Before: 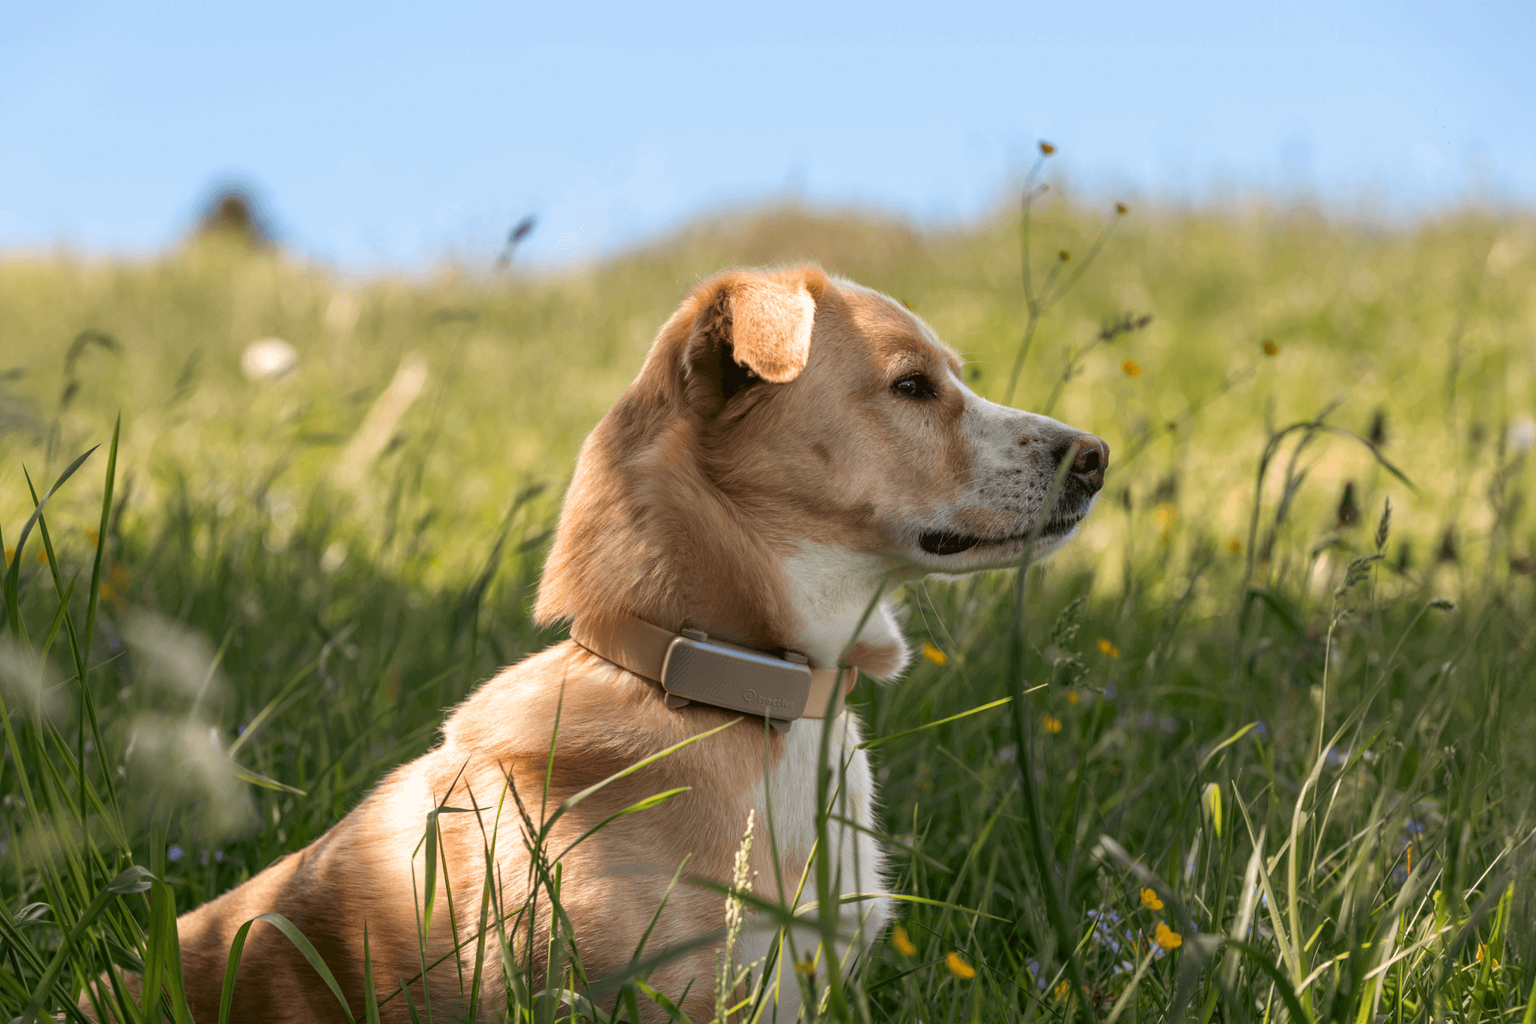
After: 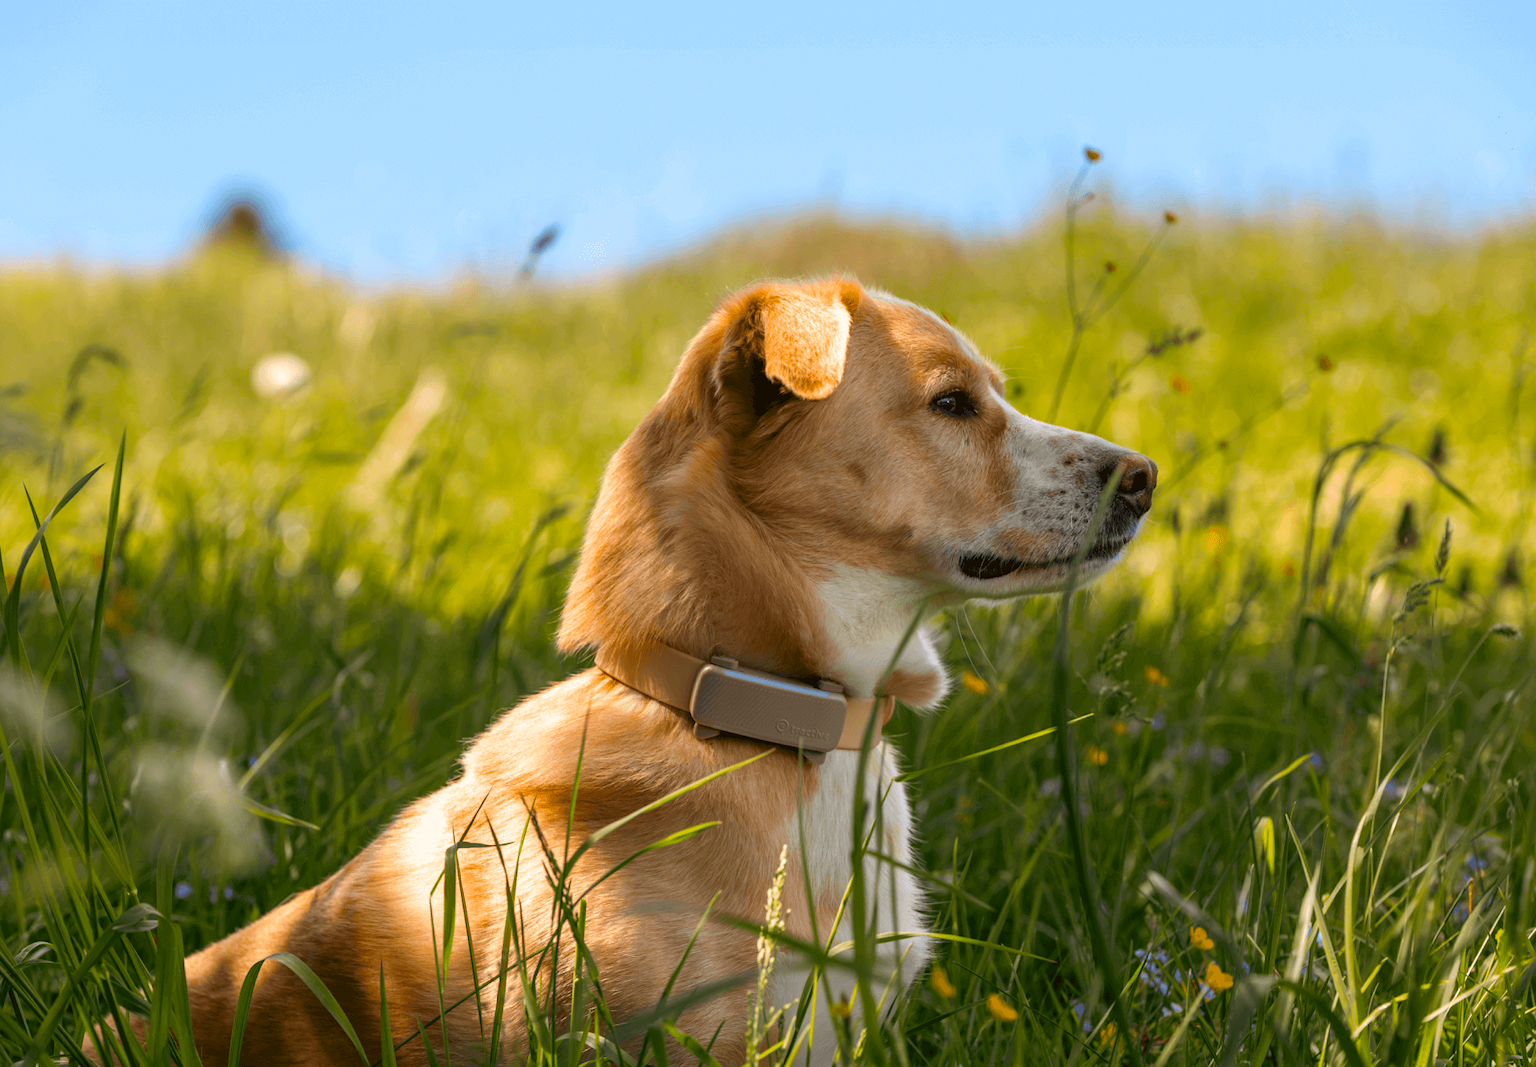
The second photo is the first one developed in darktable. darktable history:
crop: right 4.126%, bottom 0.031%
color balance rgb: perceptual saturation grading › global saturation 30%, global vibrance 20%
